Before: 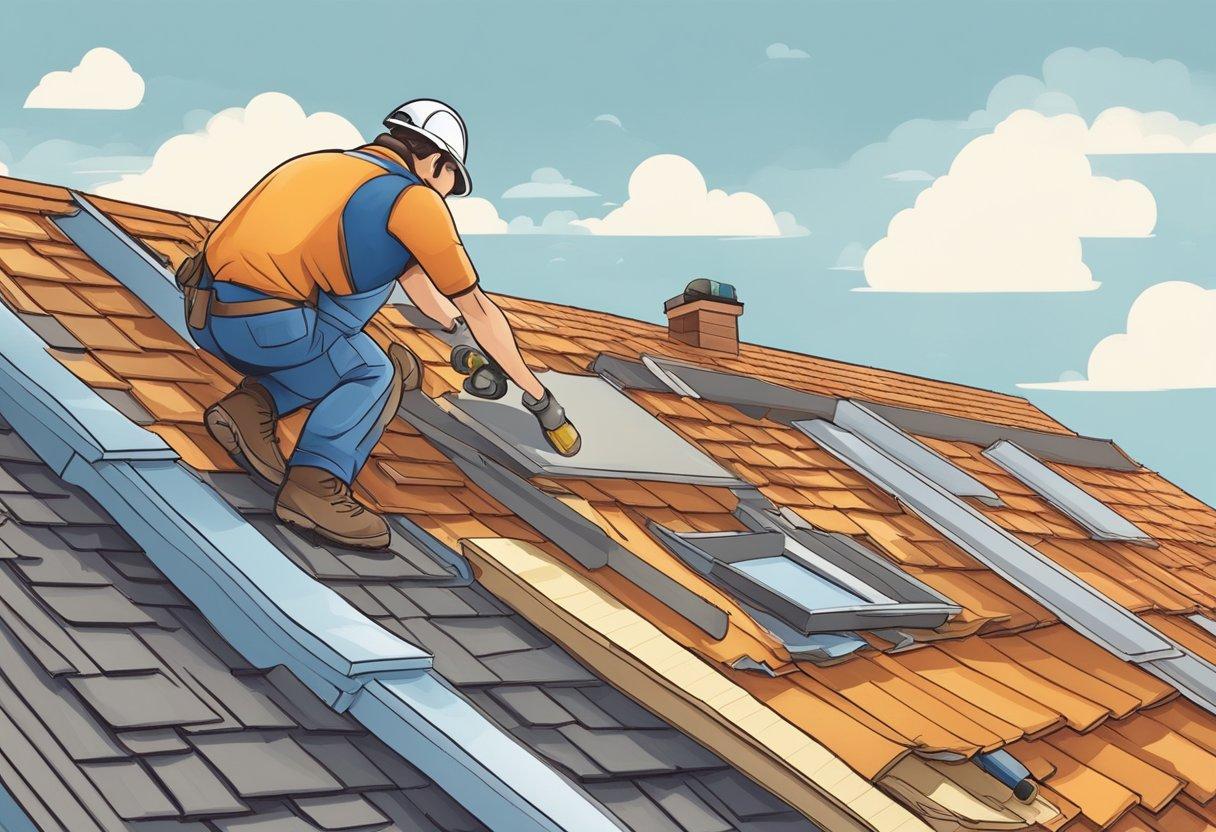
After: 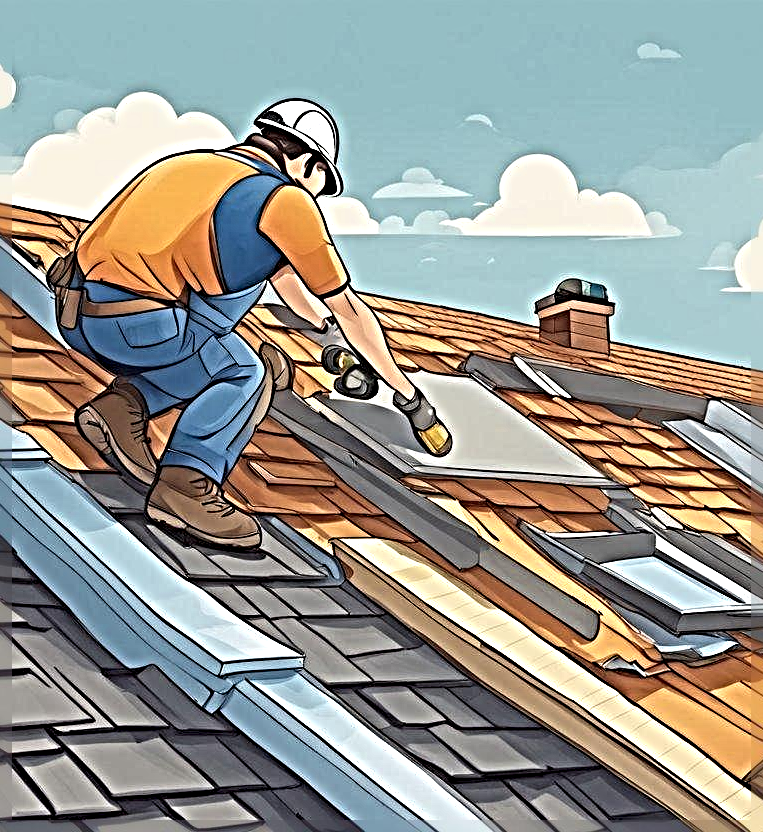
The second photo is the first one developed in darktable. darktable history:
crop: left 10.644%, right 26.528%
sharpen: radius 6.3, amount 1.8, threshold 0
